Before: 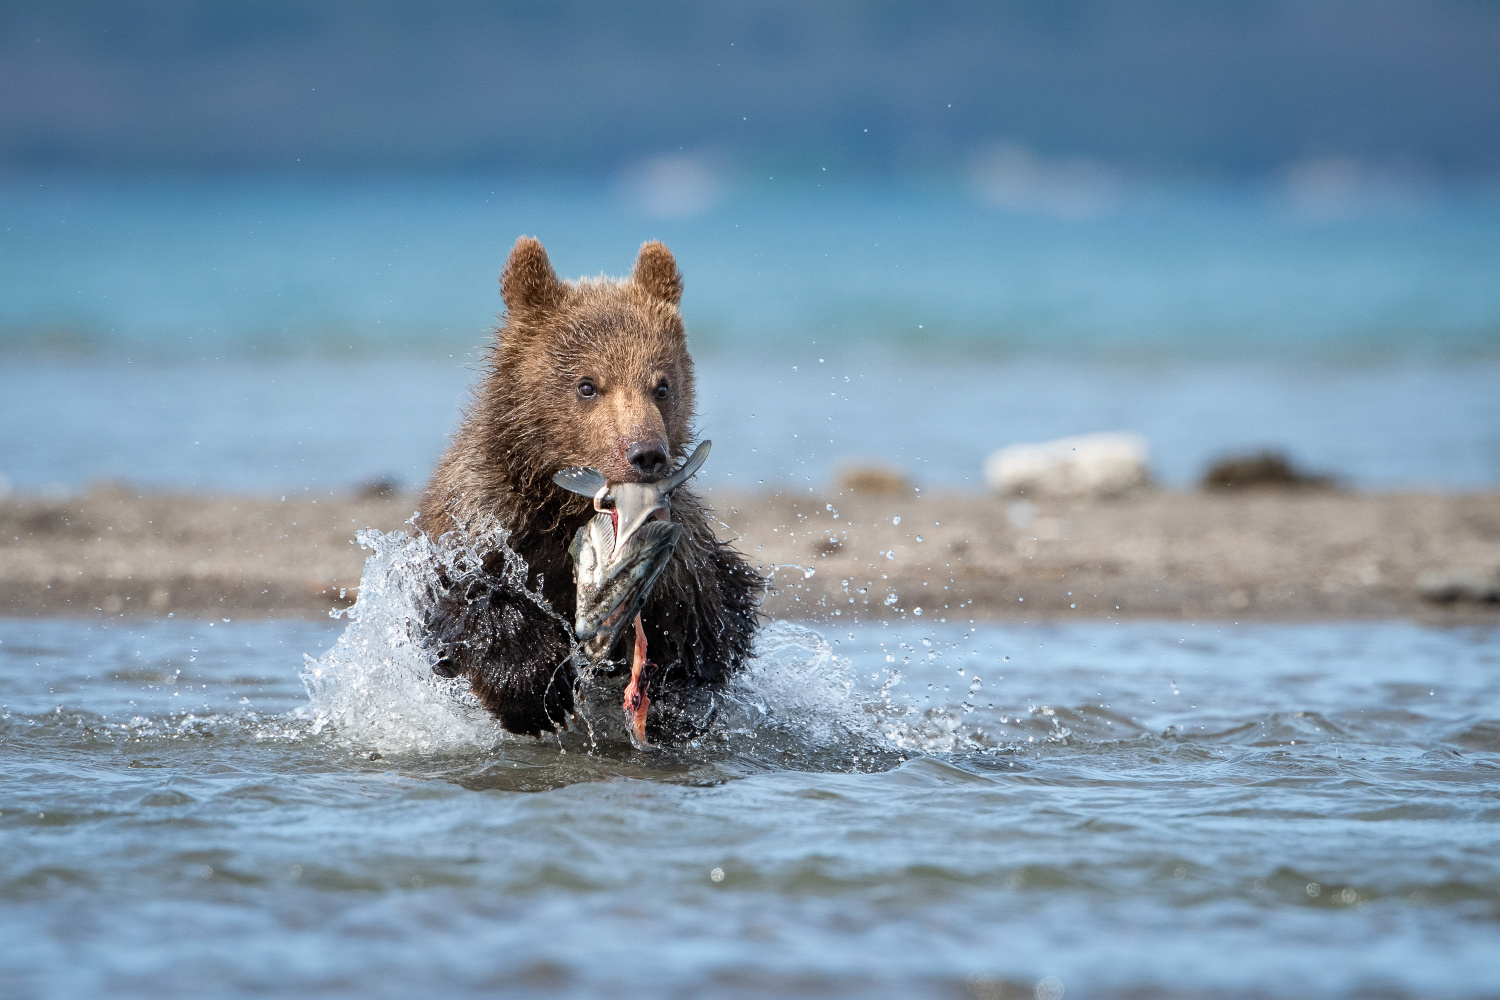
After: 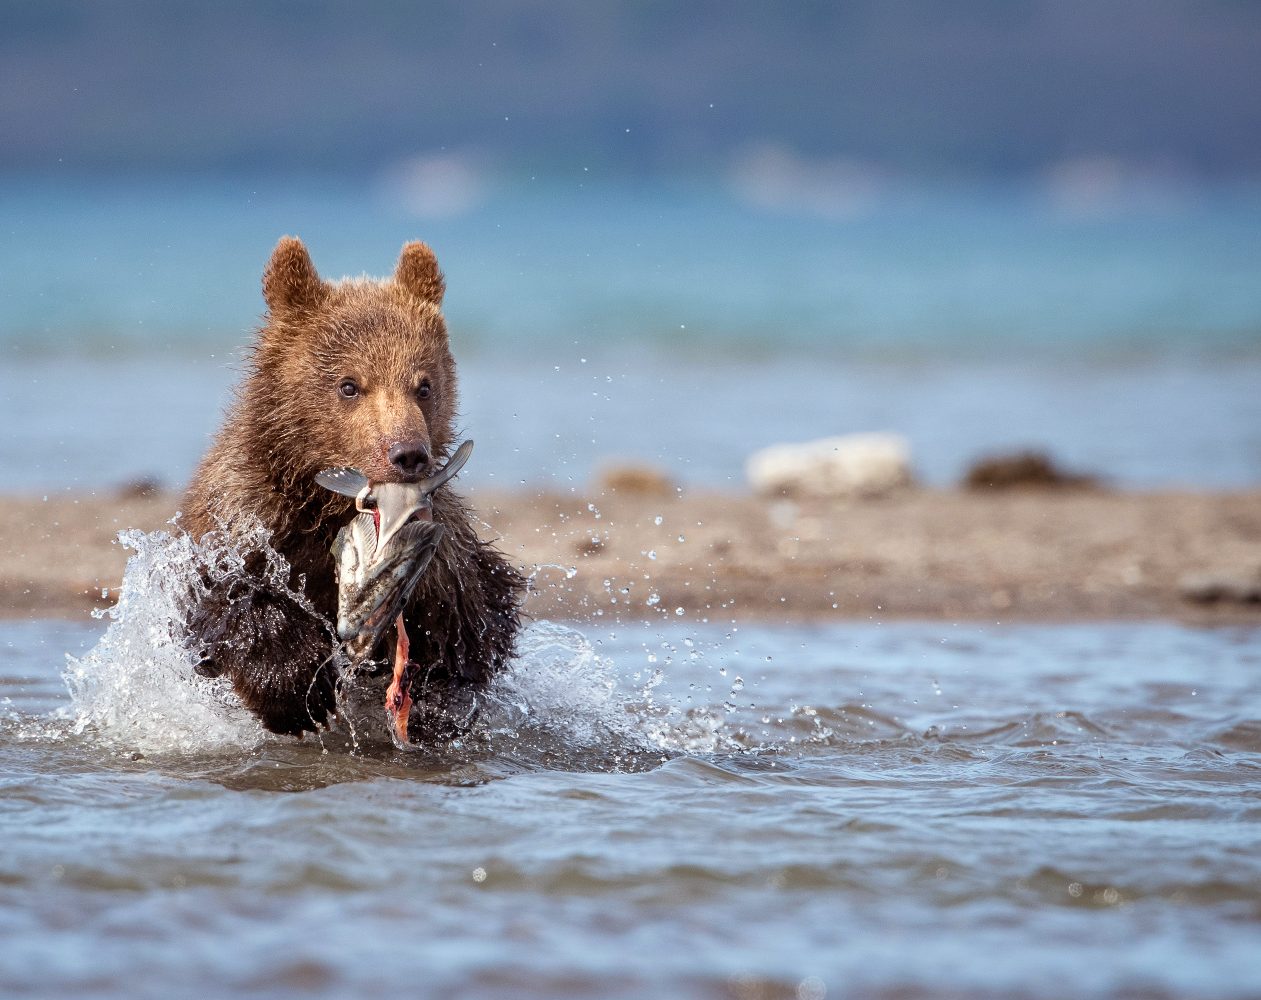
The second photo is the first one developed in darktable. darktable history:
crop: left 15.886%
color balance rgb: power › chroma 1.572%, power › hue 25.56°, perceptual saturation grading › global saturation 0.889%, global vibrance 14.572%
exposure: black level correction 0.001, compensate highlight preservation false
